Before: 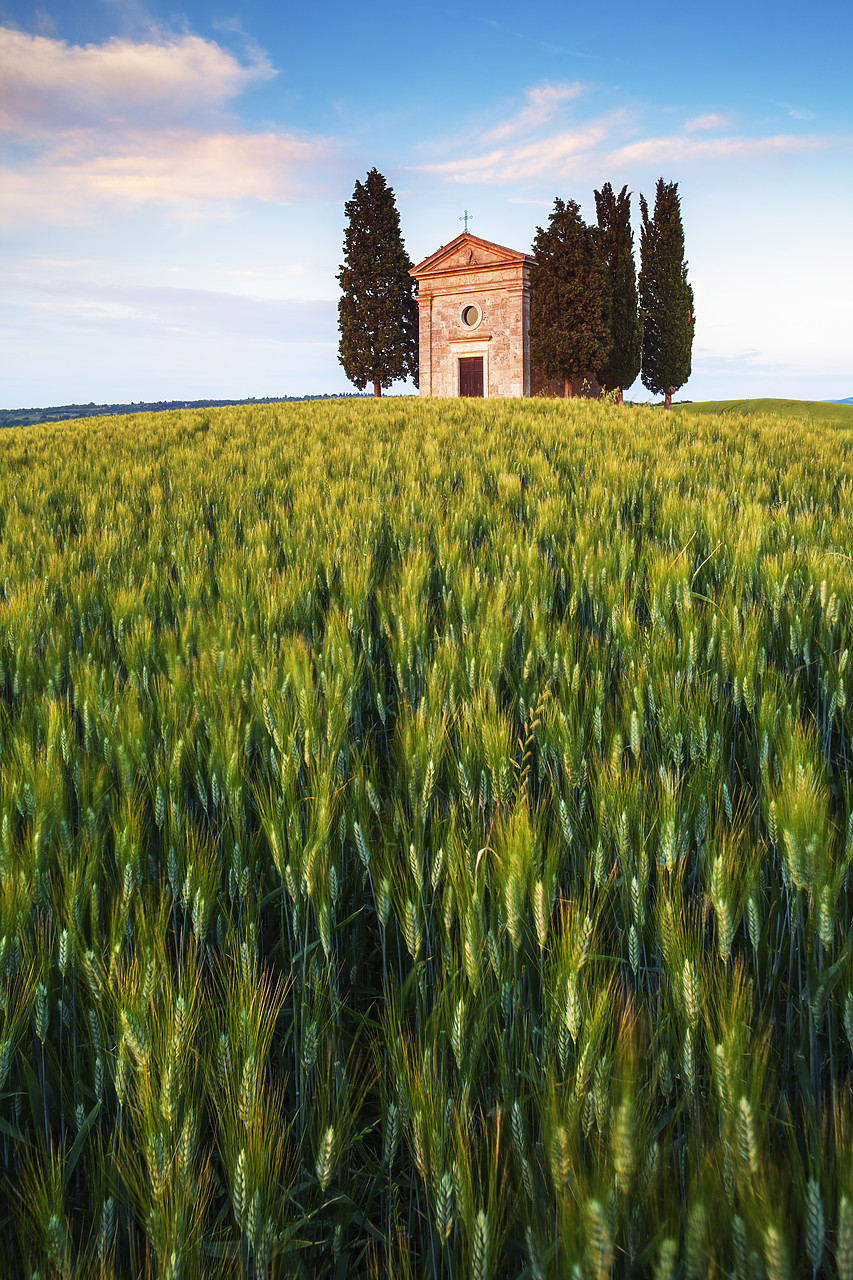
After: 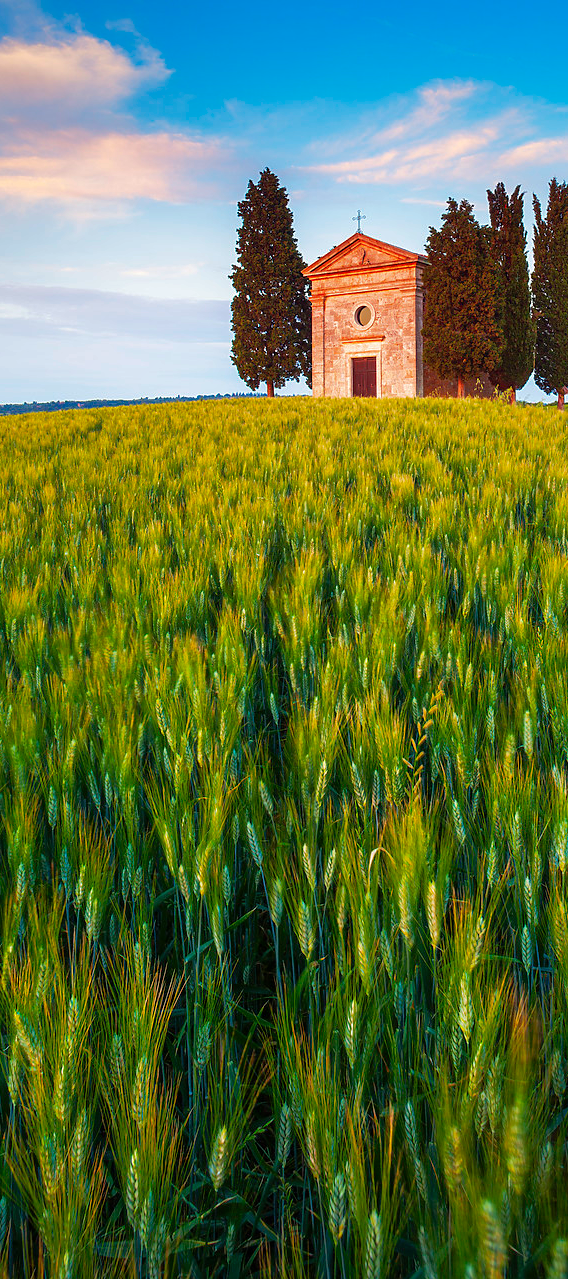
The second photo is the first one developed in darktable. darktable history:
contrast brightness saturation: saturation 0.18
crop and rotate: left 12.673%, right 20.66%
shadows and highlights: on, module defaults
